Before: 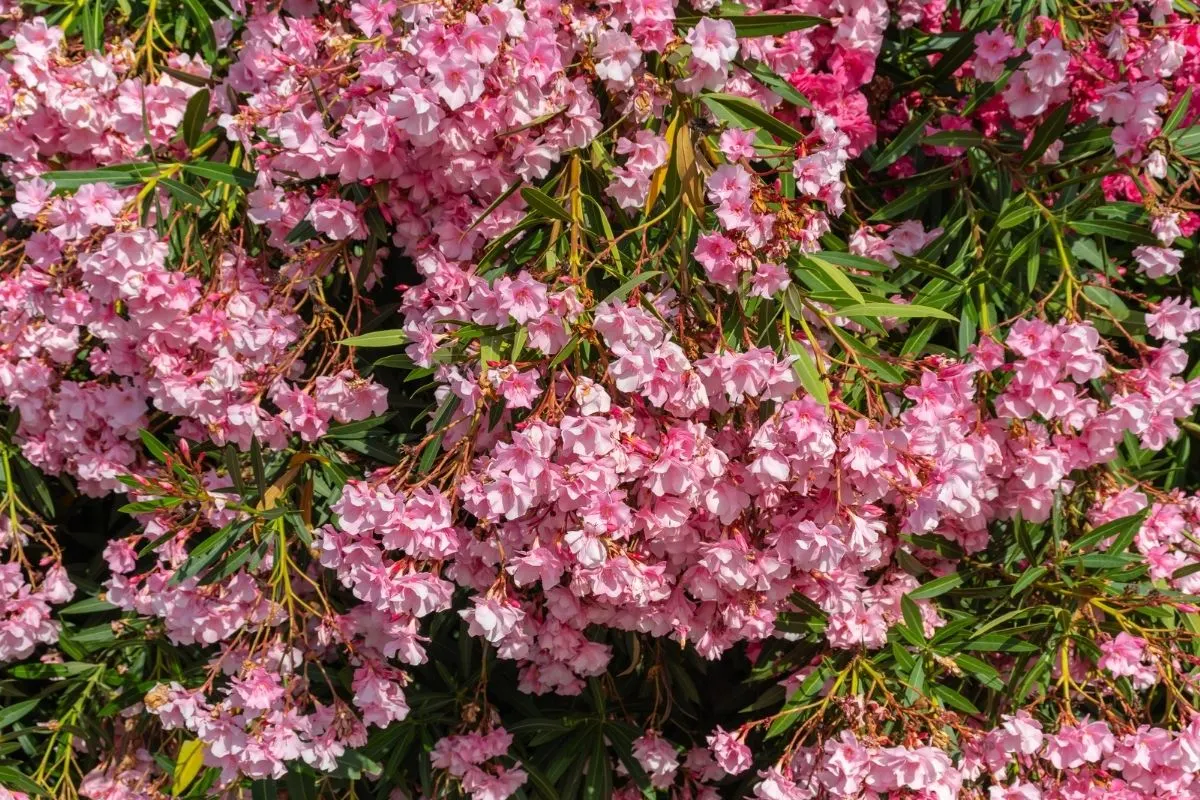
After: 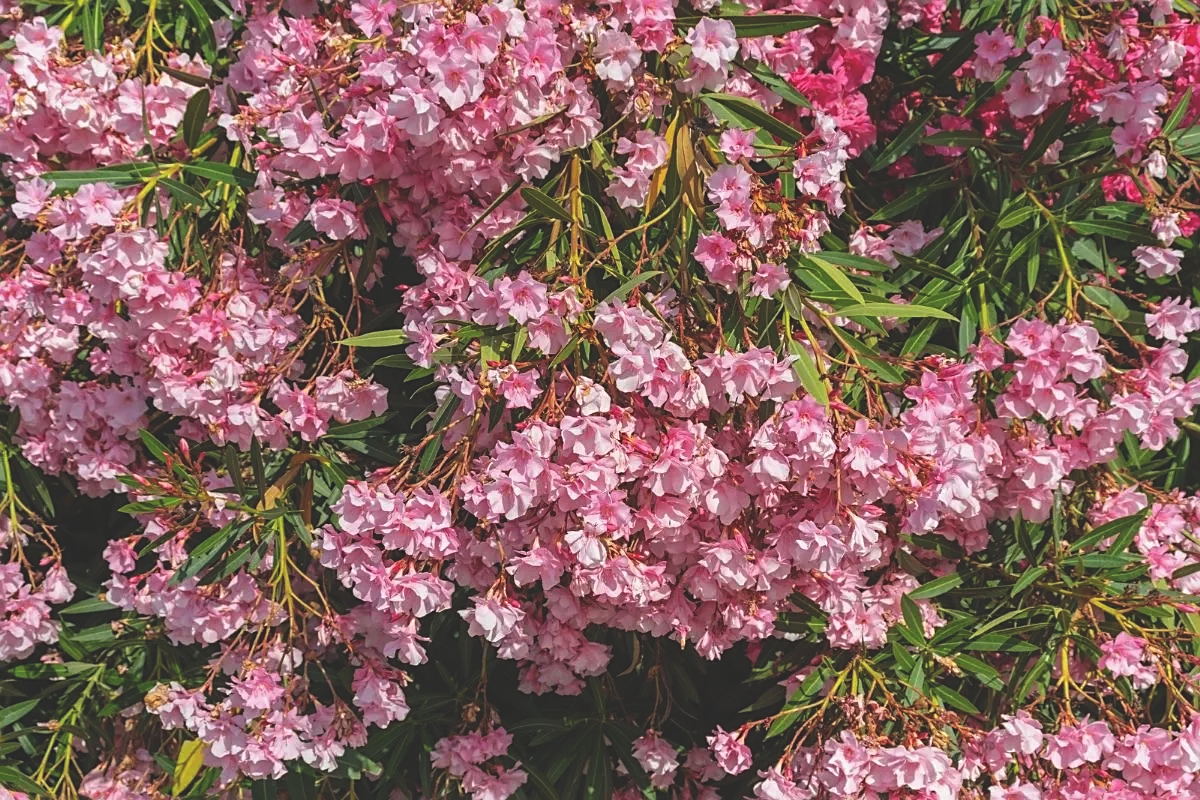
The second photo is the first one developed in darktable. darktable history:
exposure: black level correction -0.025, exposure -0.117 EV, compensate highlight preservation false
sharpen: on, module defaults
